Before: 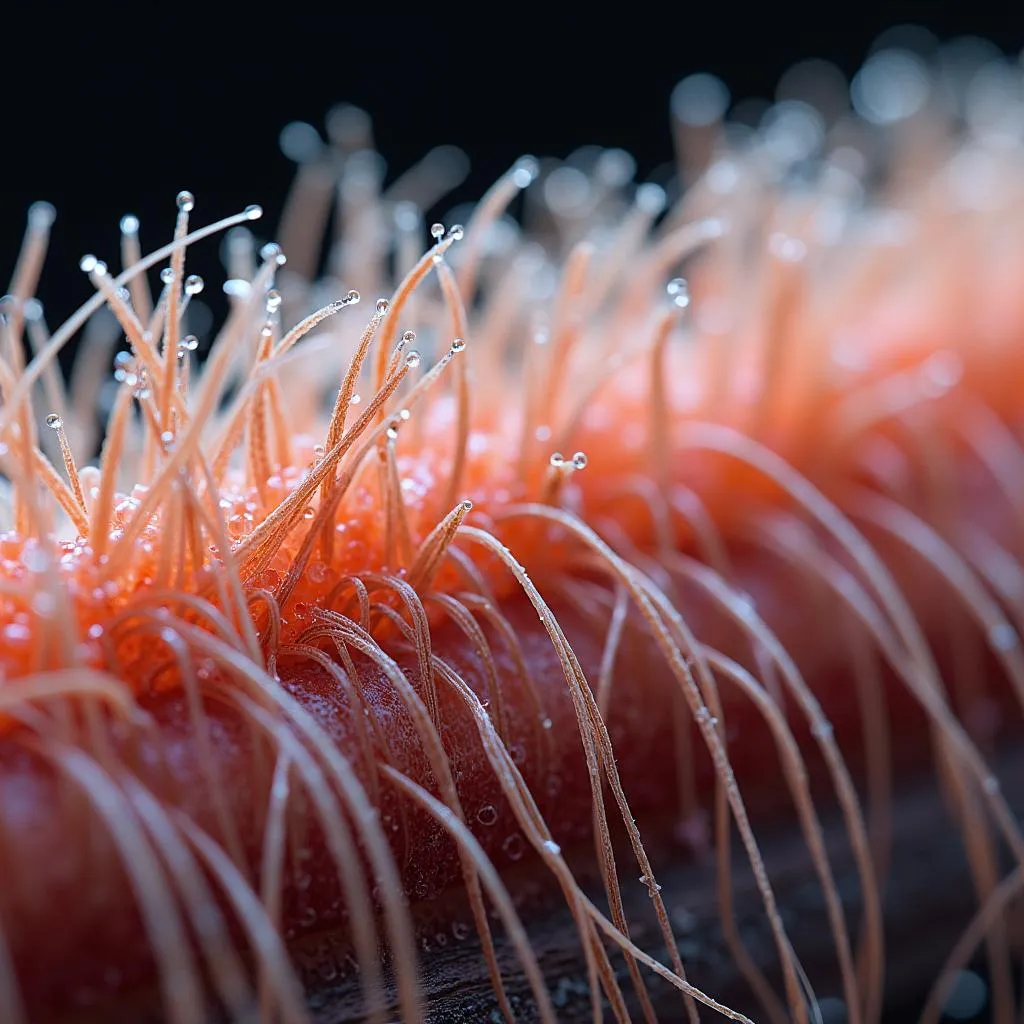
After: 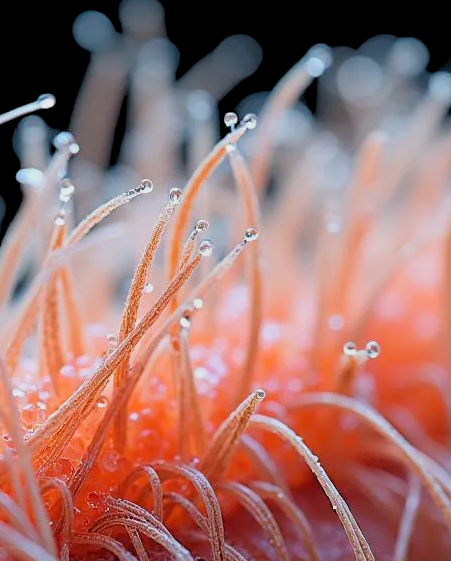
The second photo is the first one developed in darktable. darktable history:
crop: left 20.248%, top 10.86%, right 35.675%, bottom 34.321%
rgb levels: preserve colors sum RGB, levels [[0.038, 0.433, 0.934], [0, 0.5, 1], [0, 0.5, 1]]
